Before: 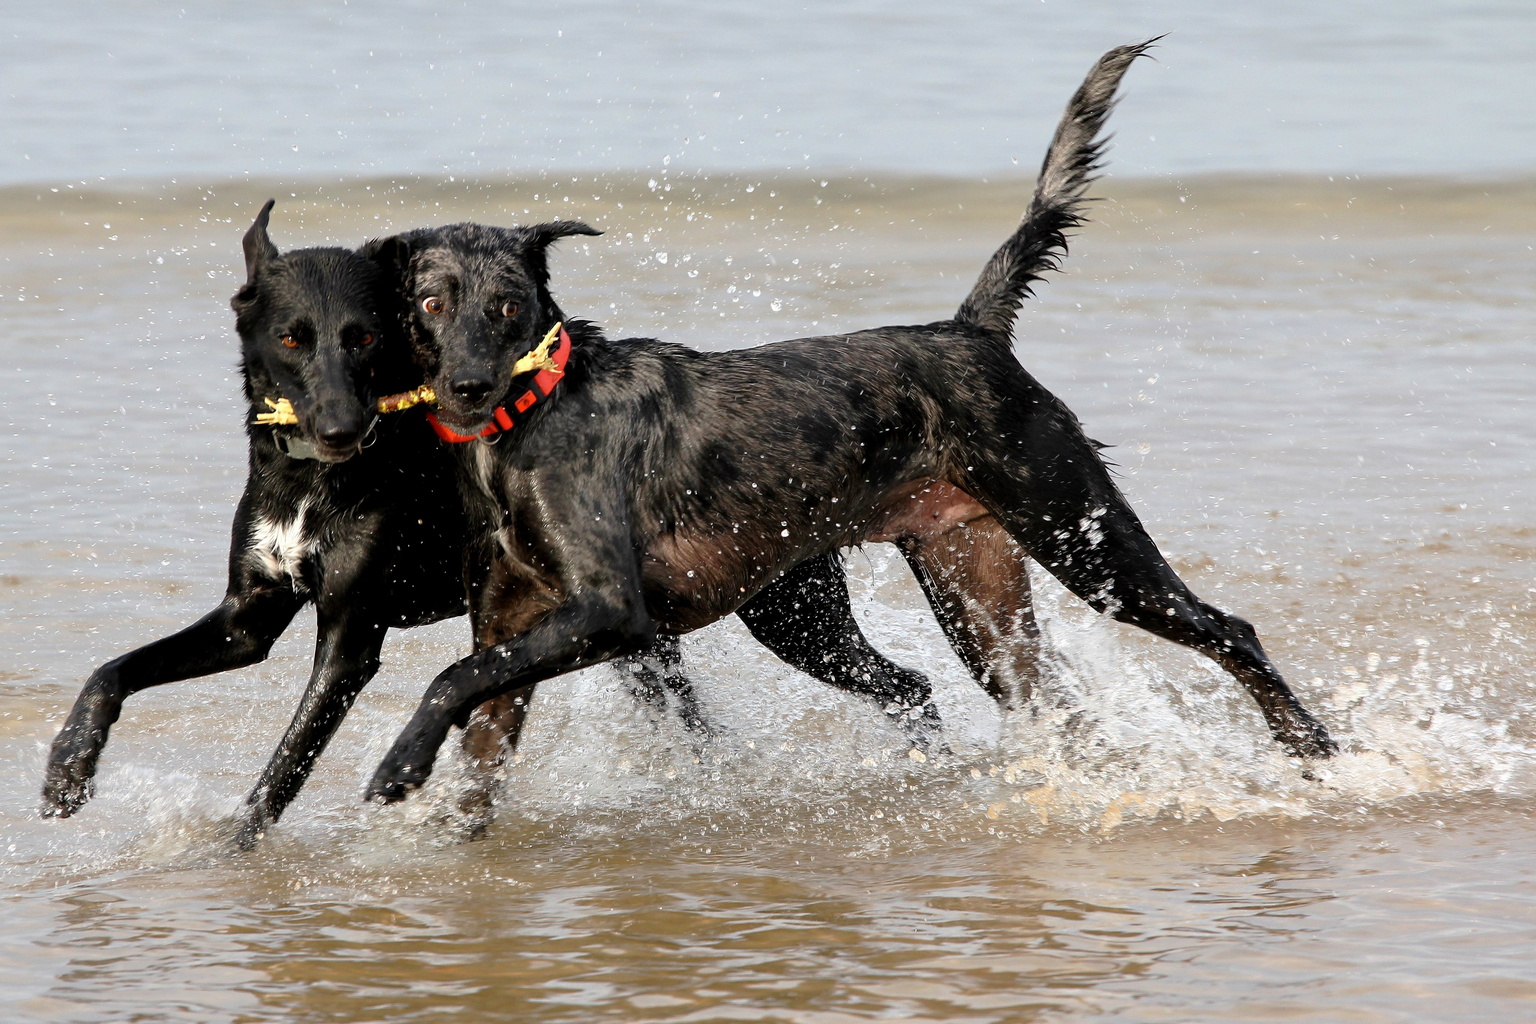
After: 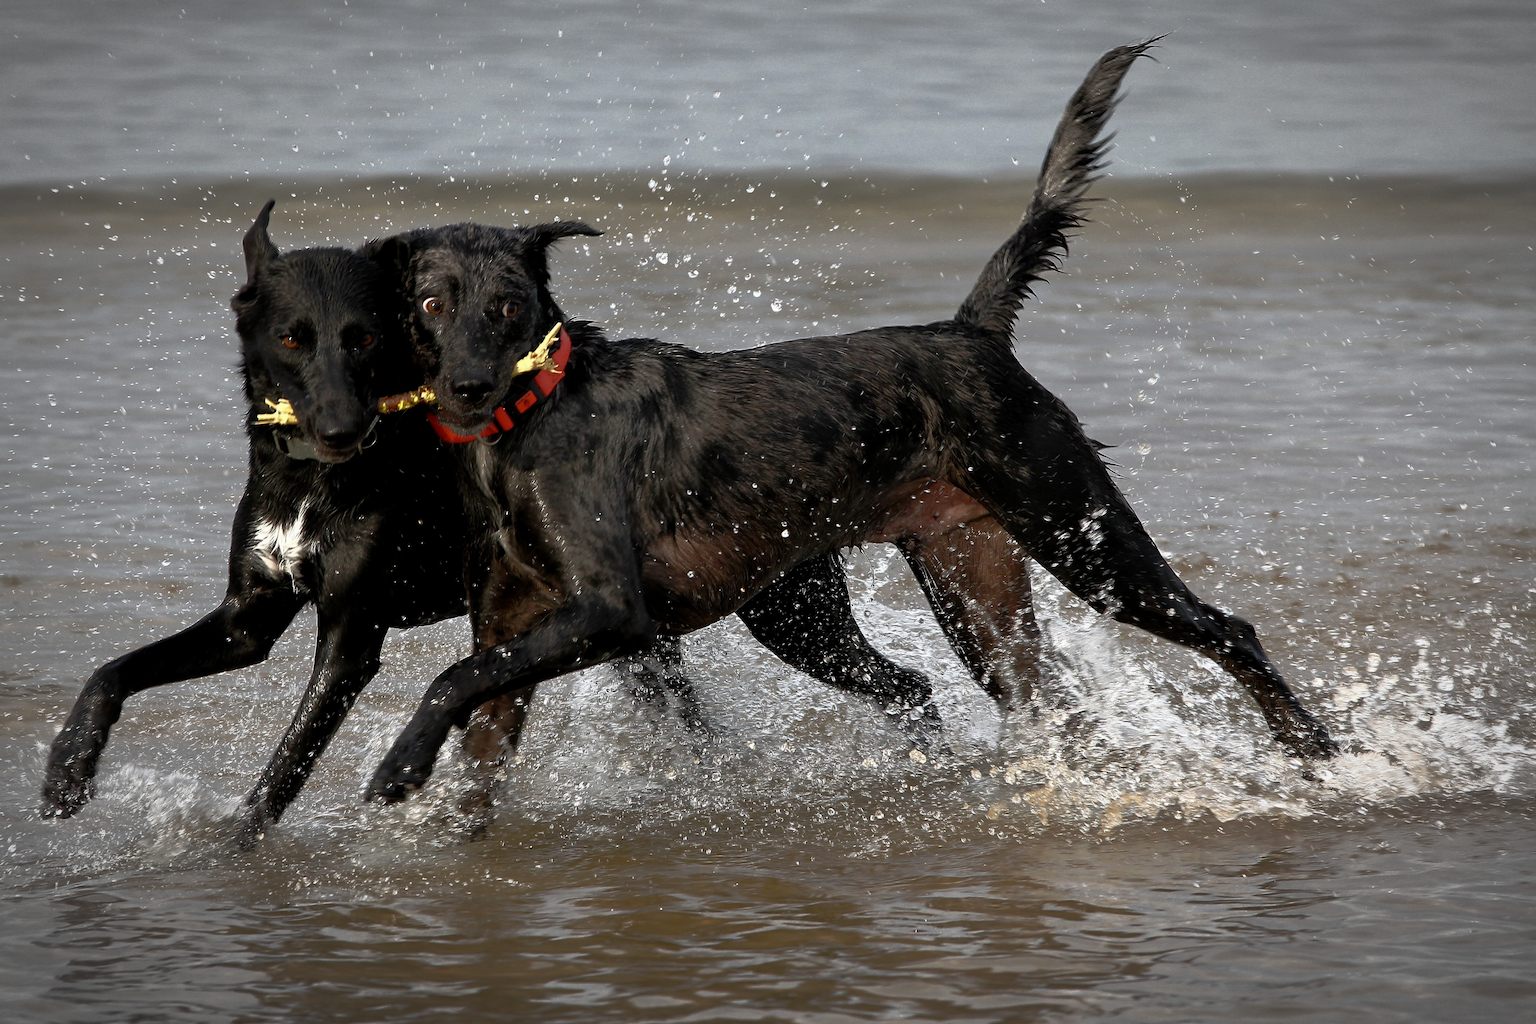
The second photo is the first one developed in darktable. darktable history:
vignetting: fall-off start 79.43%, saturation -0.649, width/height ratio 1.327, unbound false
base curve: curves: ch0 [(0, 0) (0.564, 0.291) (0.802, 0.731) (1, 1)]
